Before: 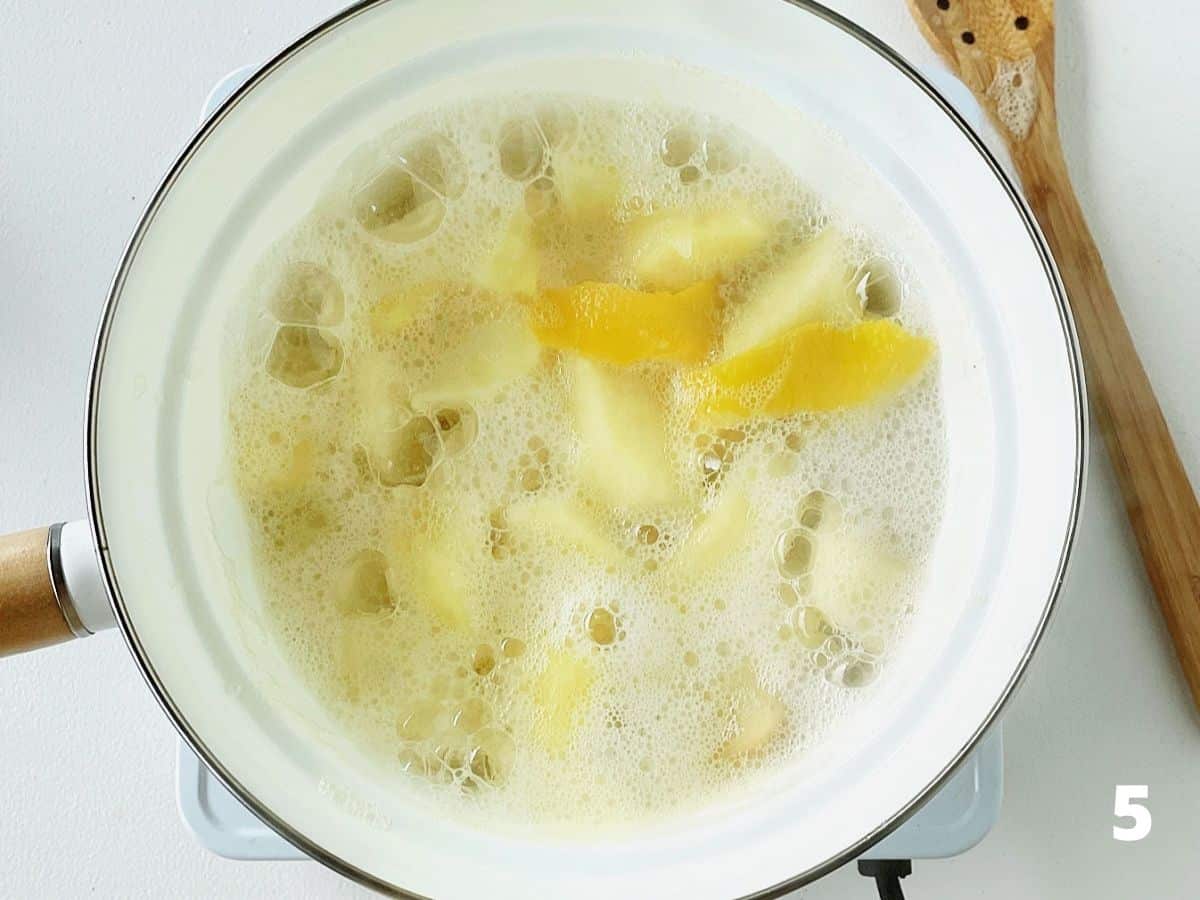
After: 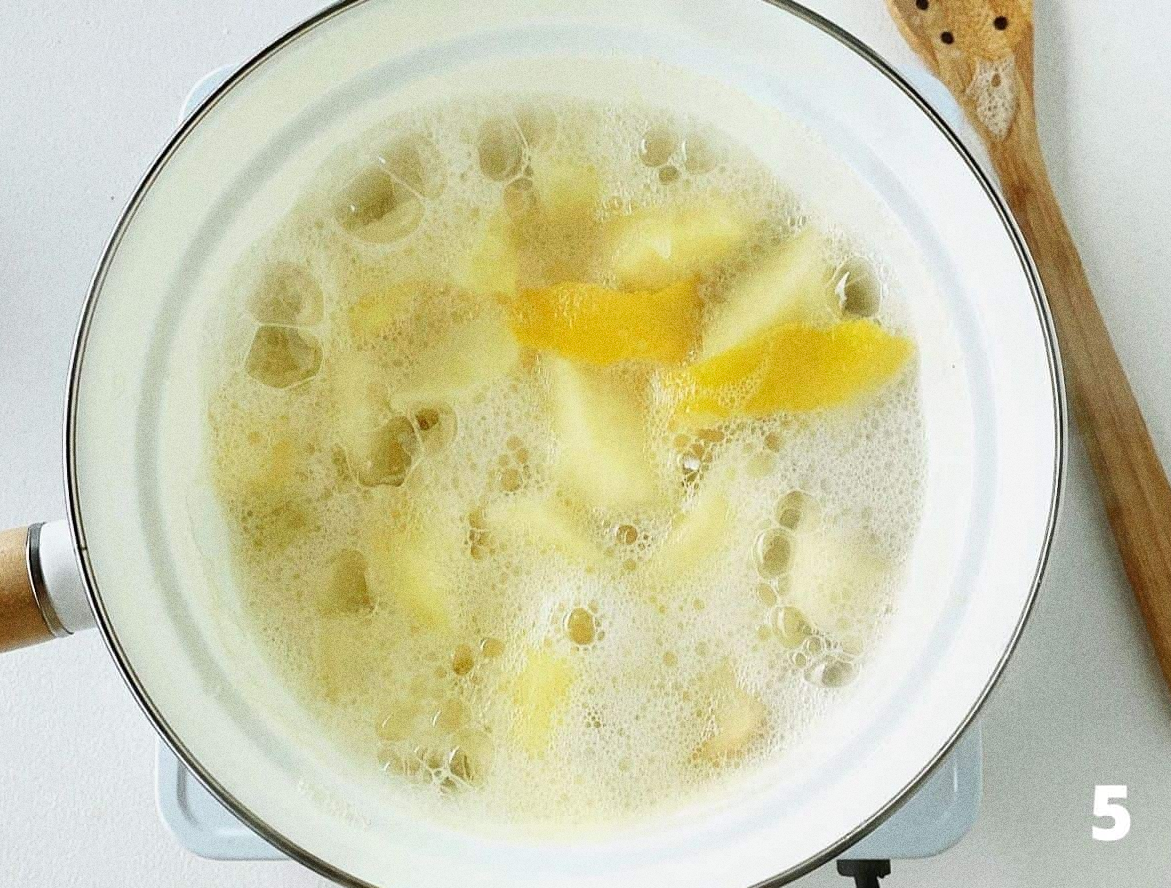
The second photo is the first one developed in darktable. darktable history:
crop and rotate: left 1.774%, right 0.633%, bottom 1.28%
grain: coarseness 0.09 ISO, strength 40%
